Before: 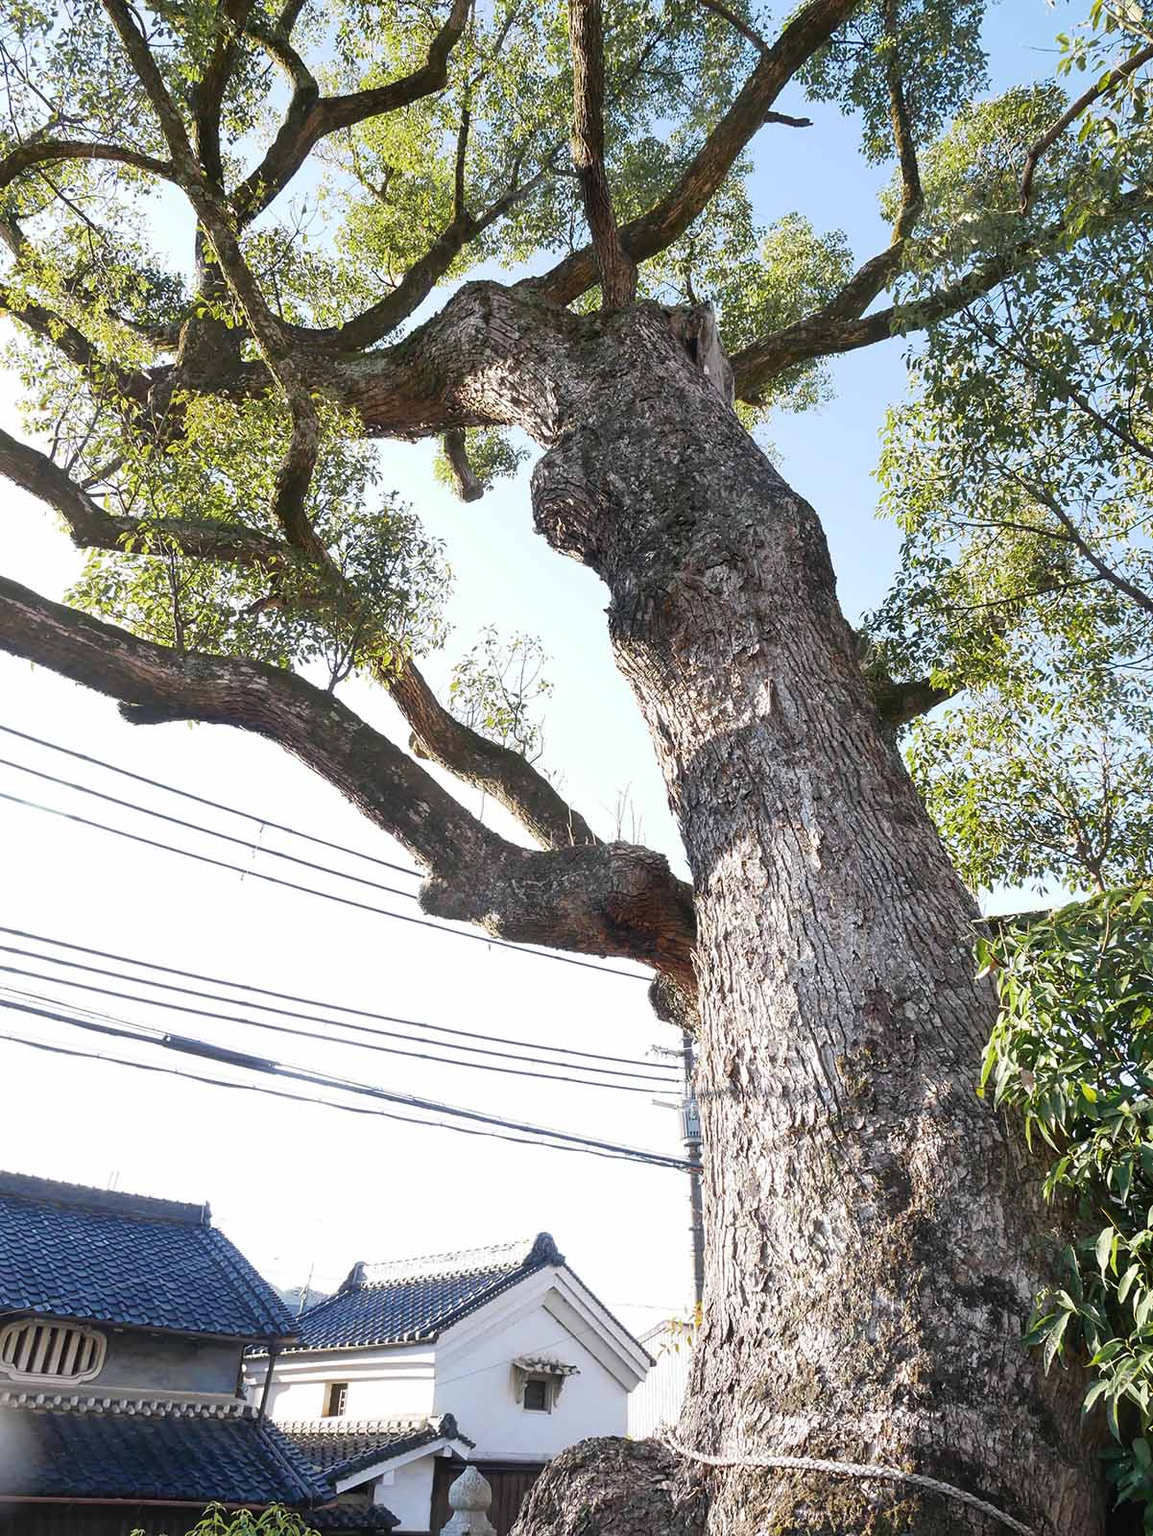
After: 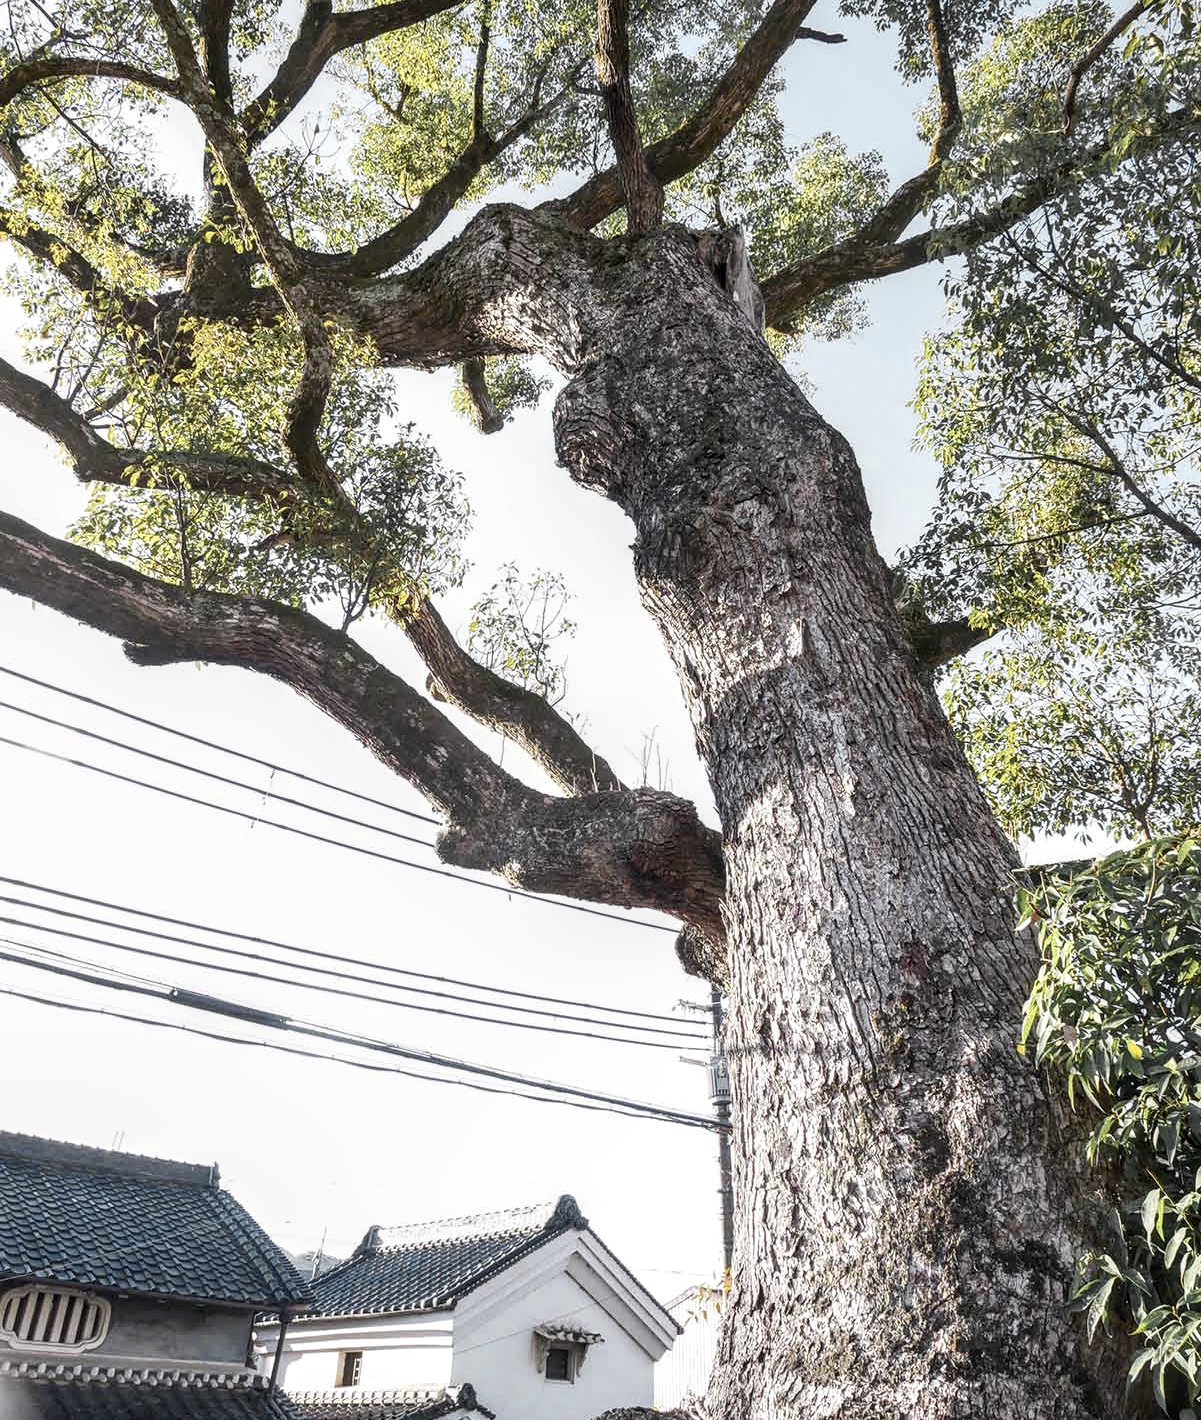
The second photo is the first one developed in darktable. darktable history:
local contrast: highlights 35%, detail 135%
crop and rotate: top 5.609%, bottom 5.609%
color zones: curves: ch0 [(0.257, 0.558) (0.75, 0.565)]; ch1 [(0.004, 0.857) (0.14, 0.416) (0.257, 0.695) (0.442, 0.032) (0.736, 0.266) (0.891, 0.741)]; ch2 [(0, 0.623) (0.112, 0.436) (0.271, 0.474) (0.516, 0.64) (0.743, 0.286)]
contrast brightness saturation: contrast 0.1, saturation -0.36
